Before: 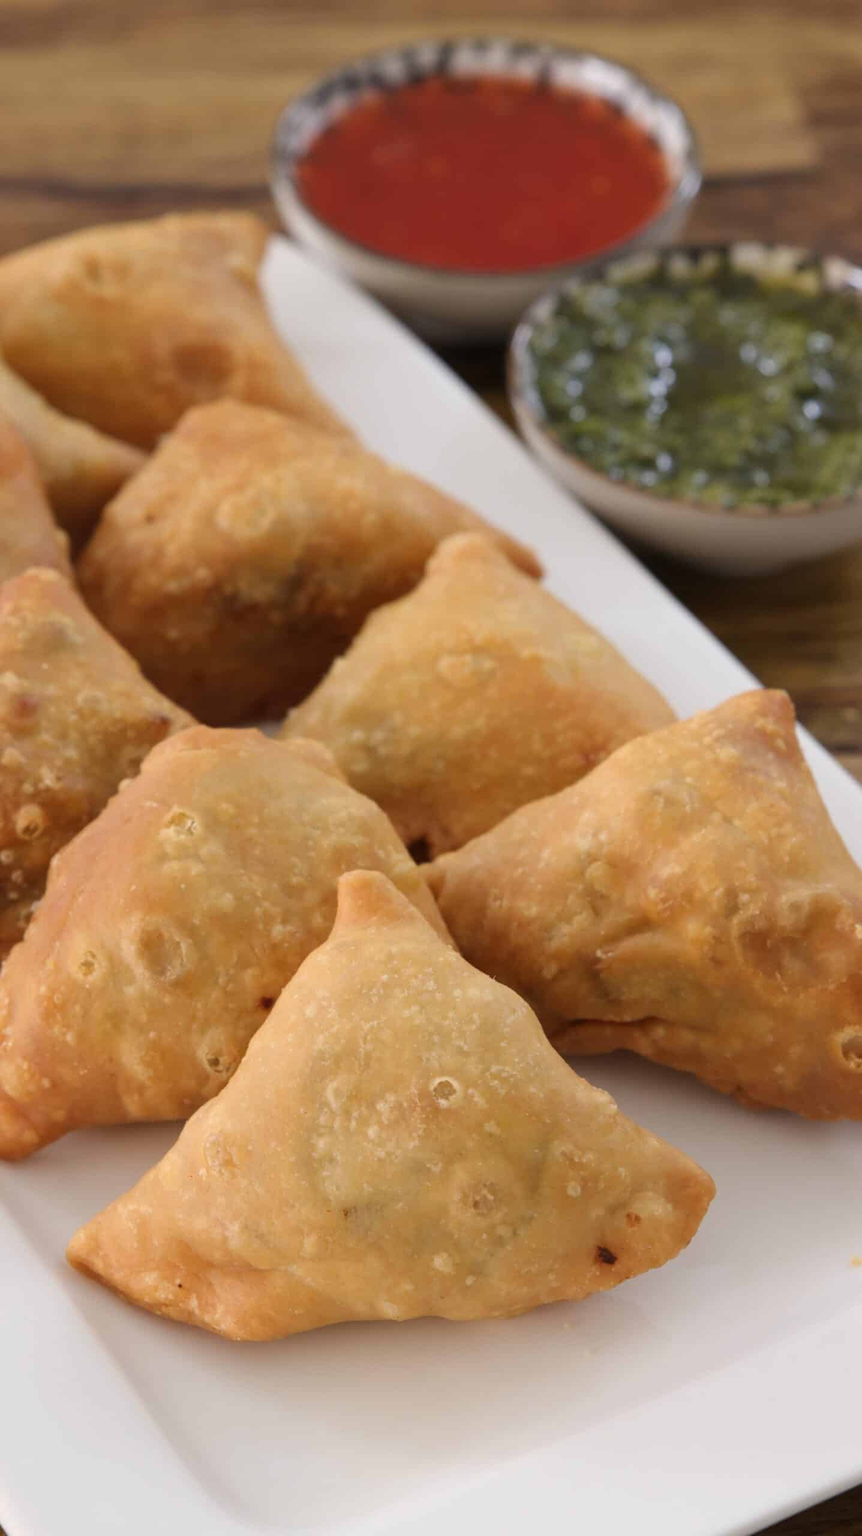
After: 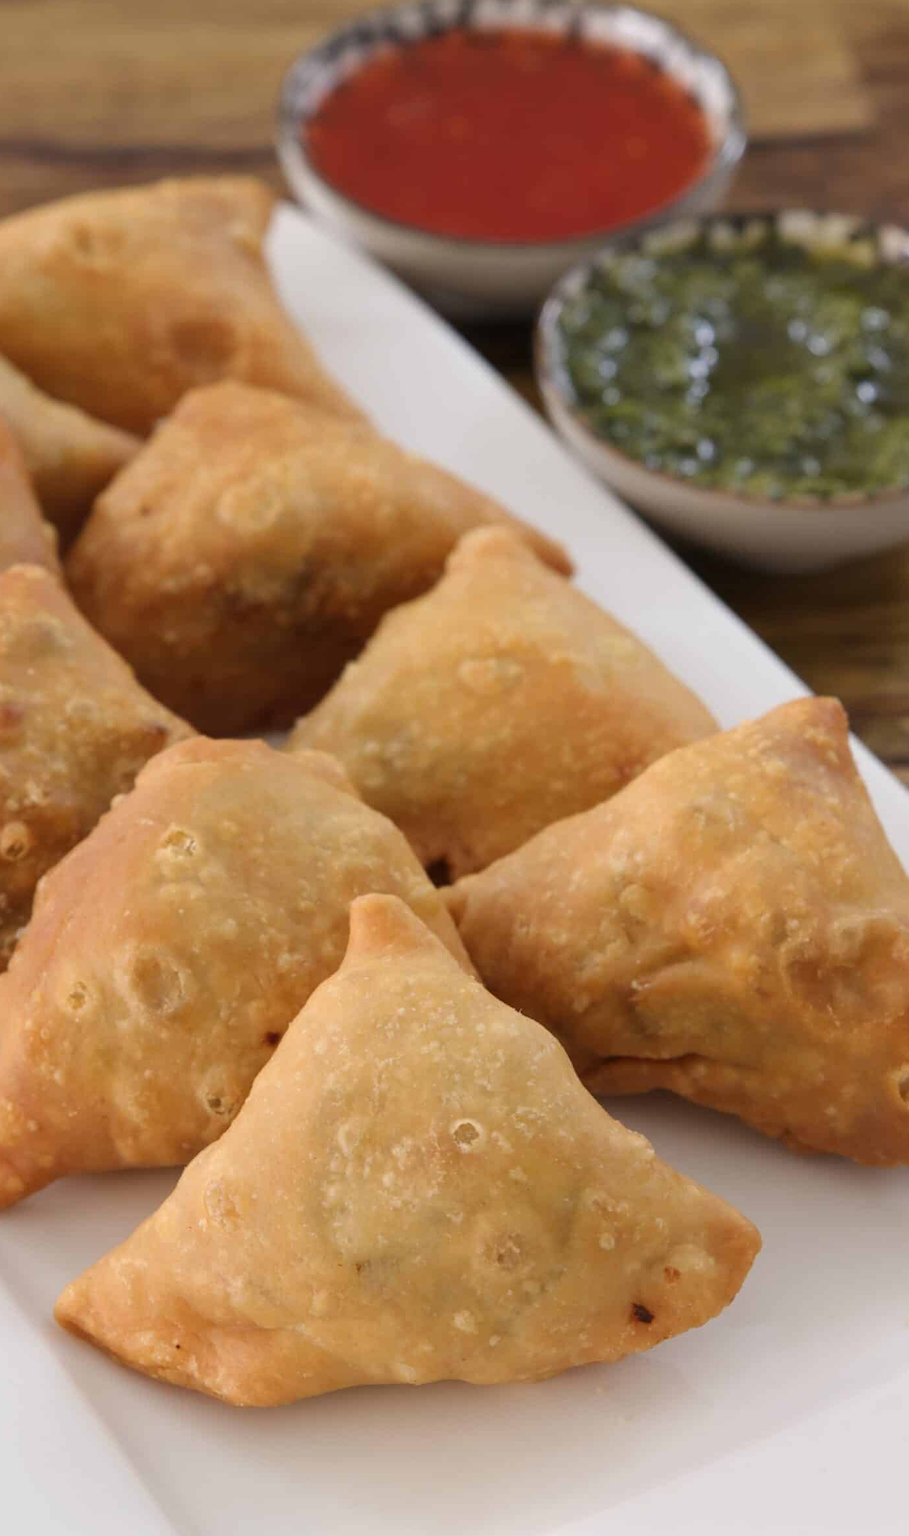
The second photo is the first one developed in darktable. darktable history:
color balance: on, module defaults
crop: left 1.964%, top 3.251%, right 1.122%, bottom 4.933%
